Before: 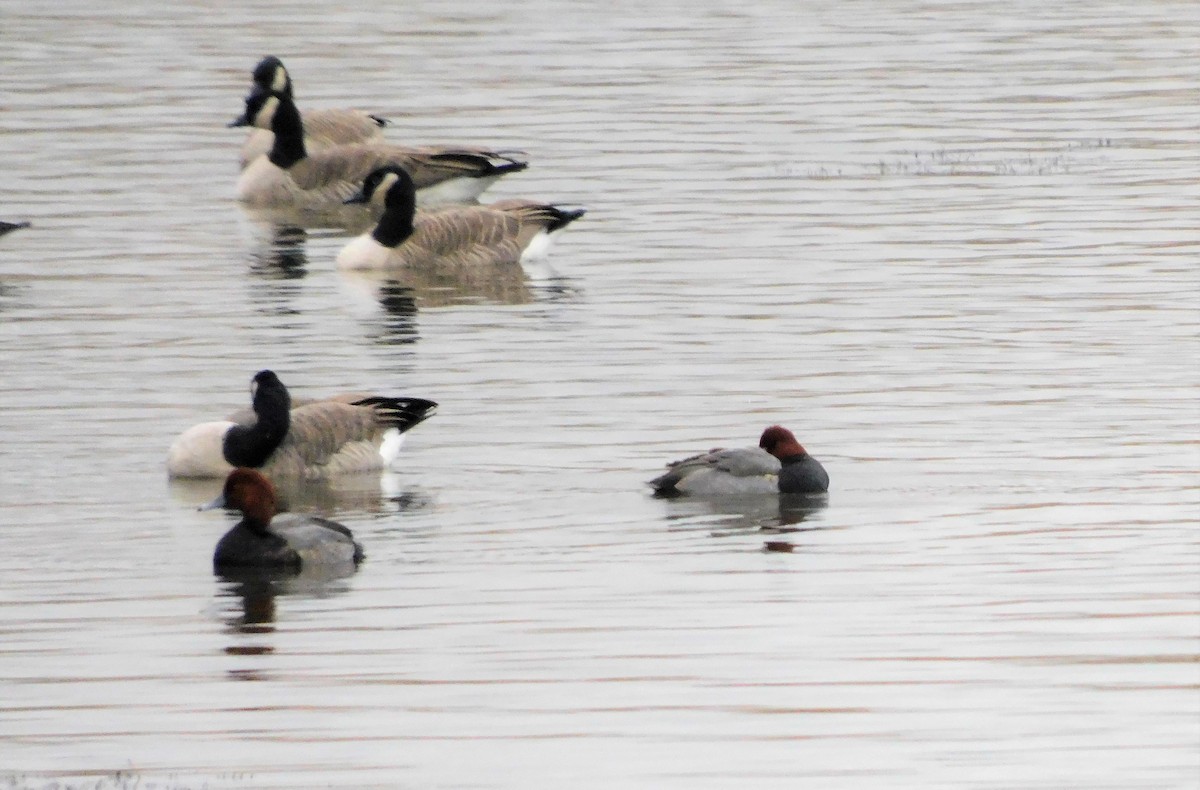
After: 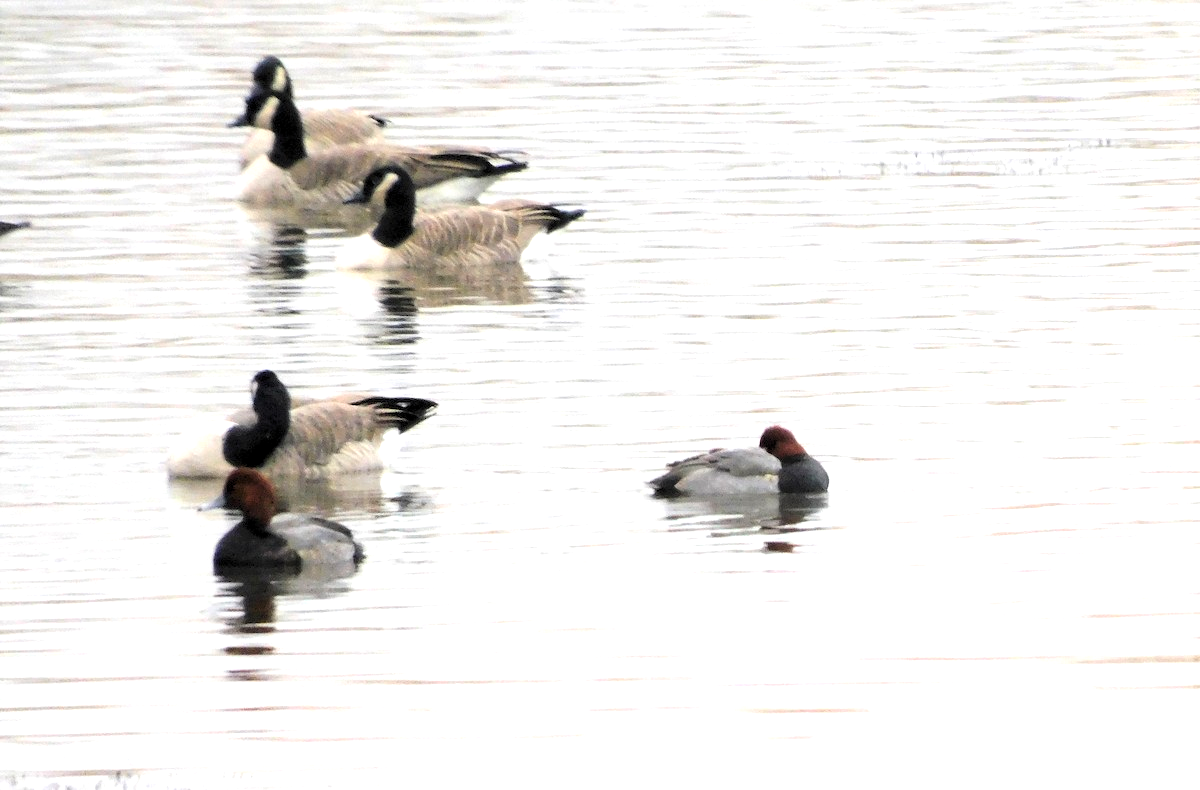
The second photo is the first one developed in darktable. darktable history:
exposure: exposure 0.757 EV, compensate highlight preservation false
levels: levels [0.031, 0.5, 0.969]
